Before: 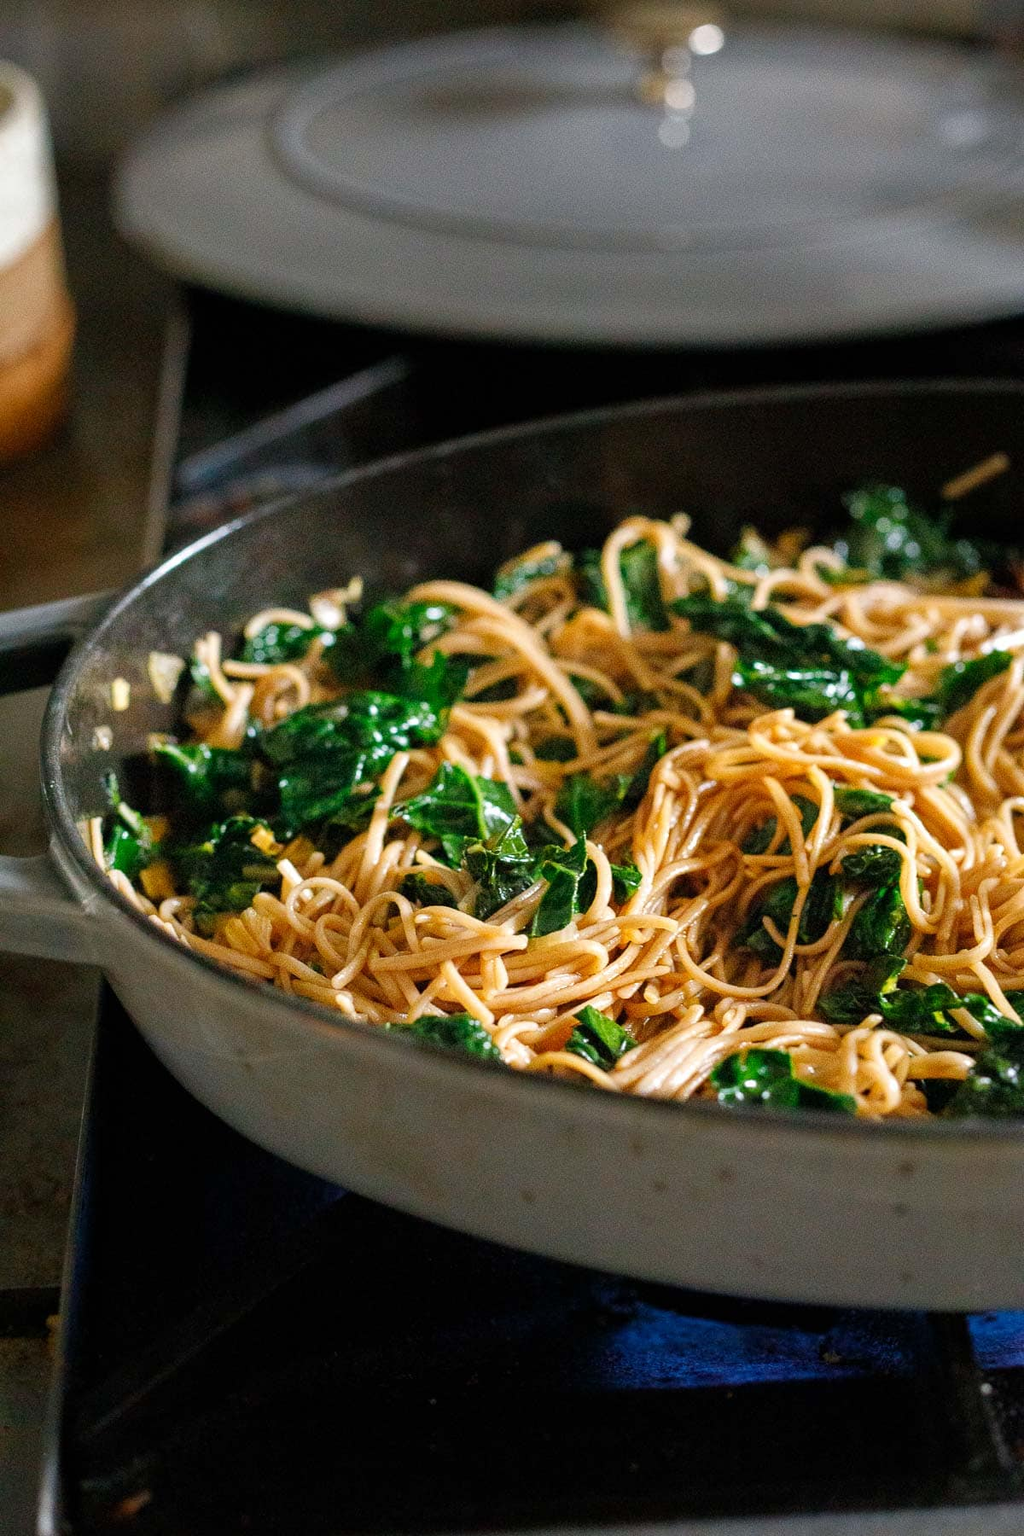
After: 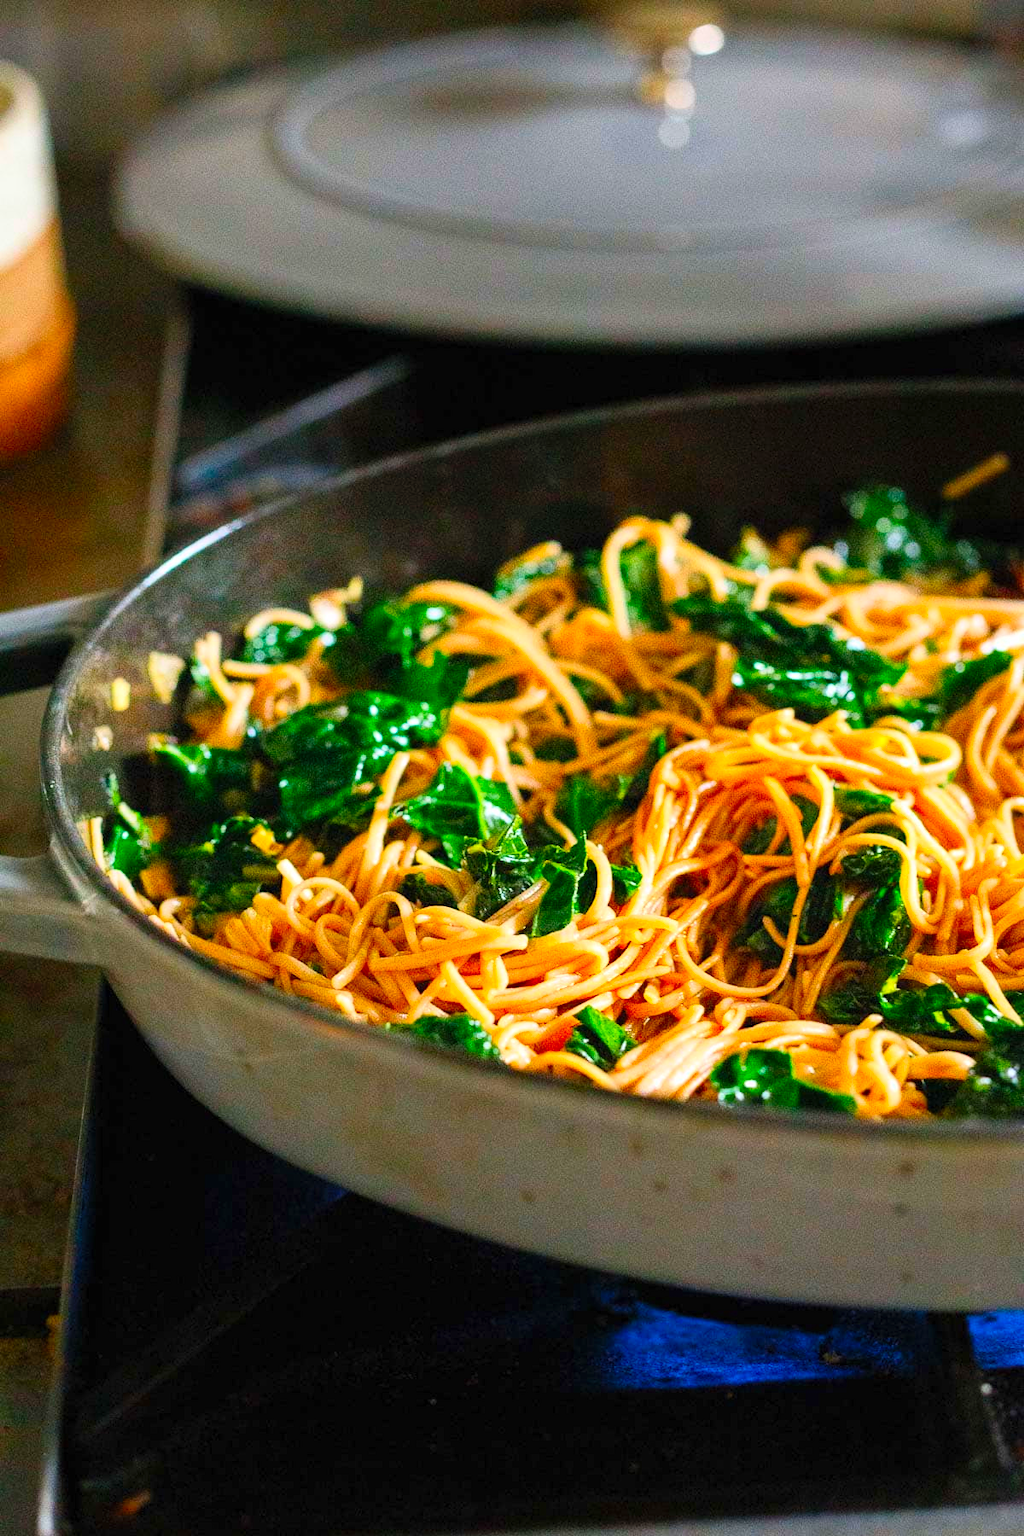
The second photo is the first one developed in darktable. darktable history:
contrast brightness saturation: contrast 0.202, brightness 0.193, saturation 0.82
color calibration: illuminant same as pipeline (D50), adaptation XYZ, x 0.345, y 0.358, temperature 5020.52 K
